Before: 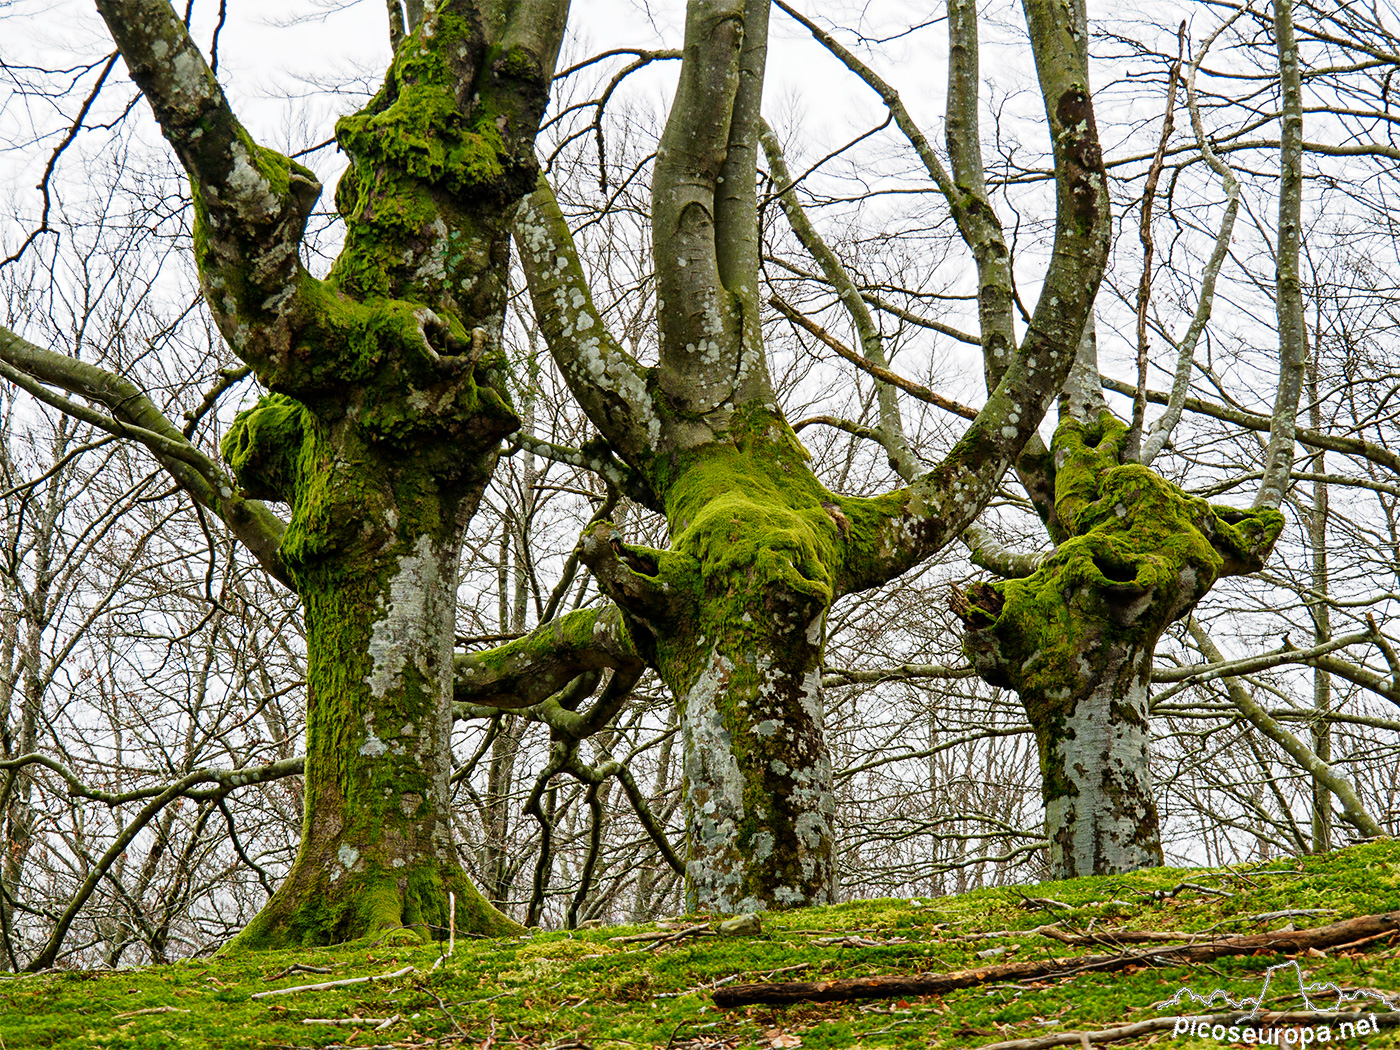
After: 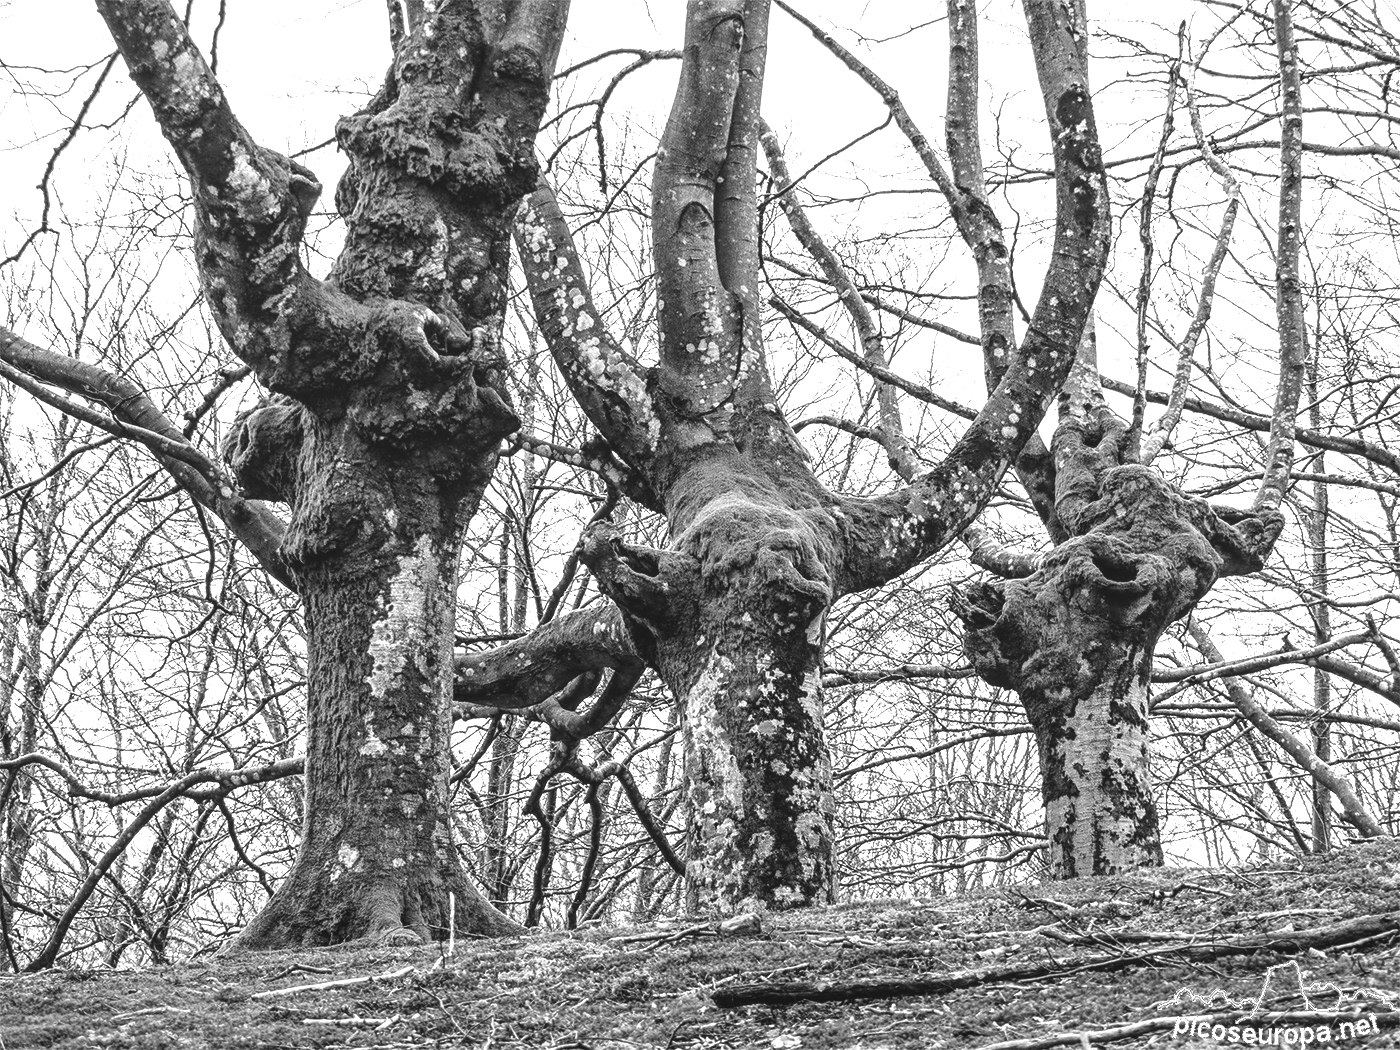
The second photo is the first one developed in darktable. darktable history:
color balance rgb: perceptual saturation grading › global saturation 20%, global vibrance 20%
color calibration: output gray [0.18, 0.41, 0.41, 0], gray › normalize channels true, illuminant same as pipeline (D50), adaptation XYZ, x 0.346, y 0.359, gamut compression 0
exposure: black level correction -0.005, exposure 1 EV, compensate highlight preservation false
local contrast: on, module defaults
